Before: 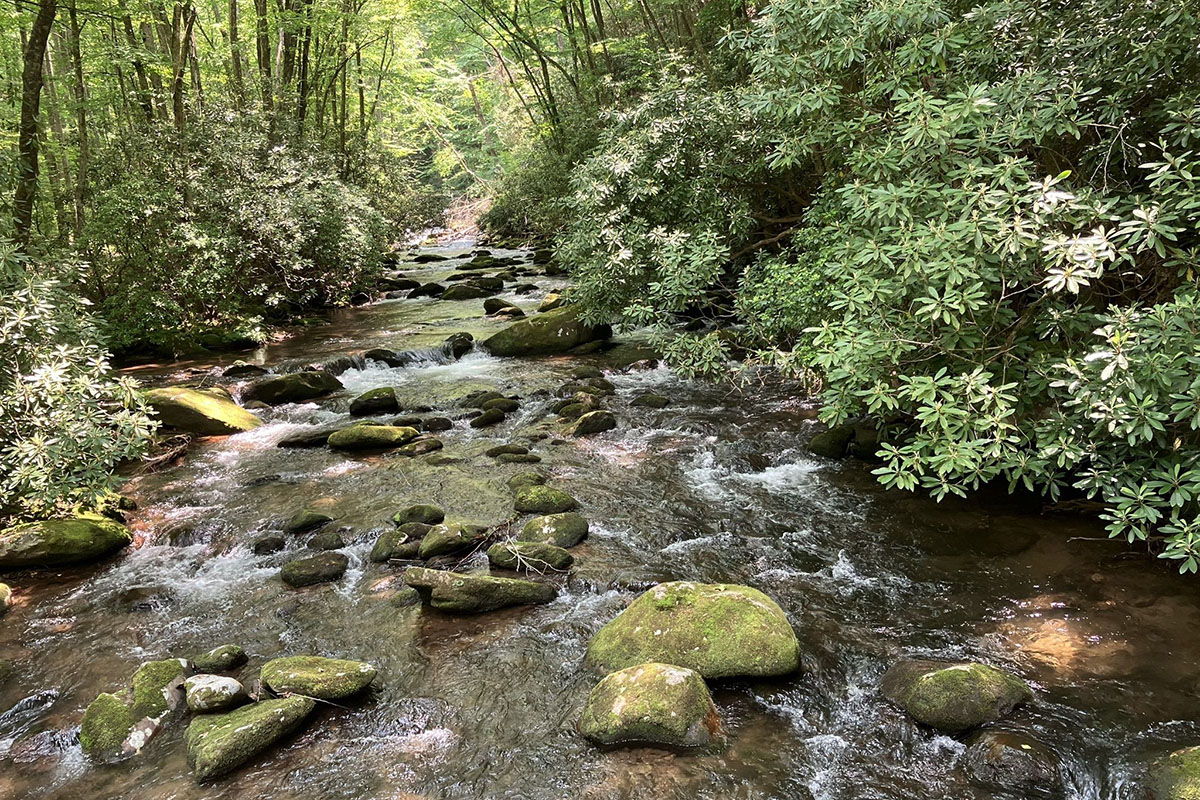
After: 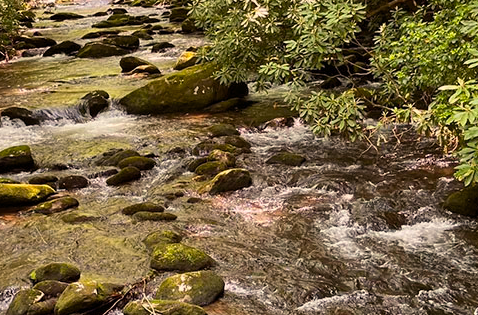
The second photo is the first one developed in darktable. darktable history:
color balance rgb: power › chroma 1.526%, power › hue 27.36°, highlights gain › chroma 3.666%, highlights gain › hue 58.18°, linear chroma grading › global chroma 9.905%, perceptual saturation grading › global saturation 19.921%
crop: left 30.413%, top 30.332%, right 29.753%, bottom 30.181%
exposure: exposure -0.042 EV, compensate highlight preservation false
